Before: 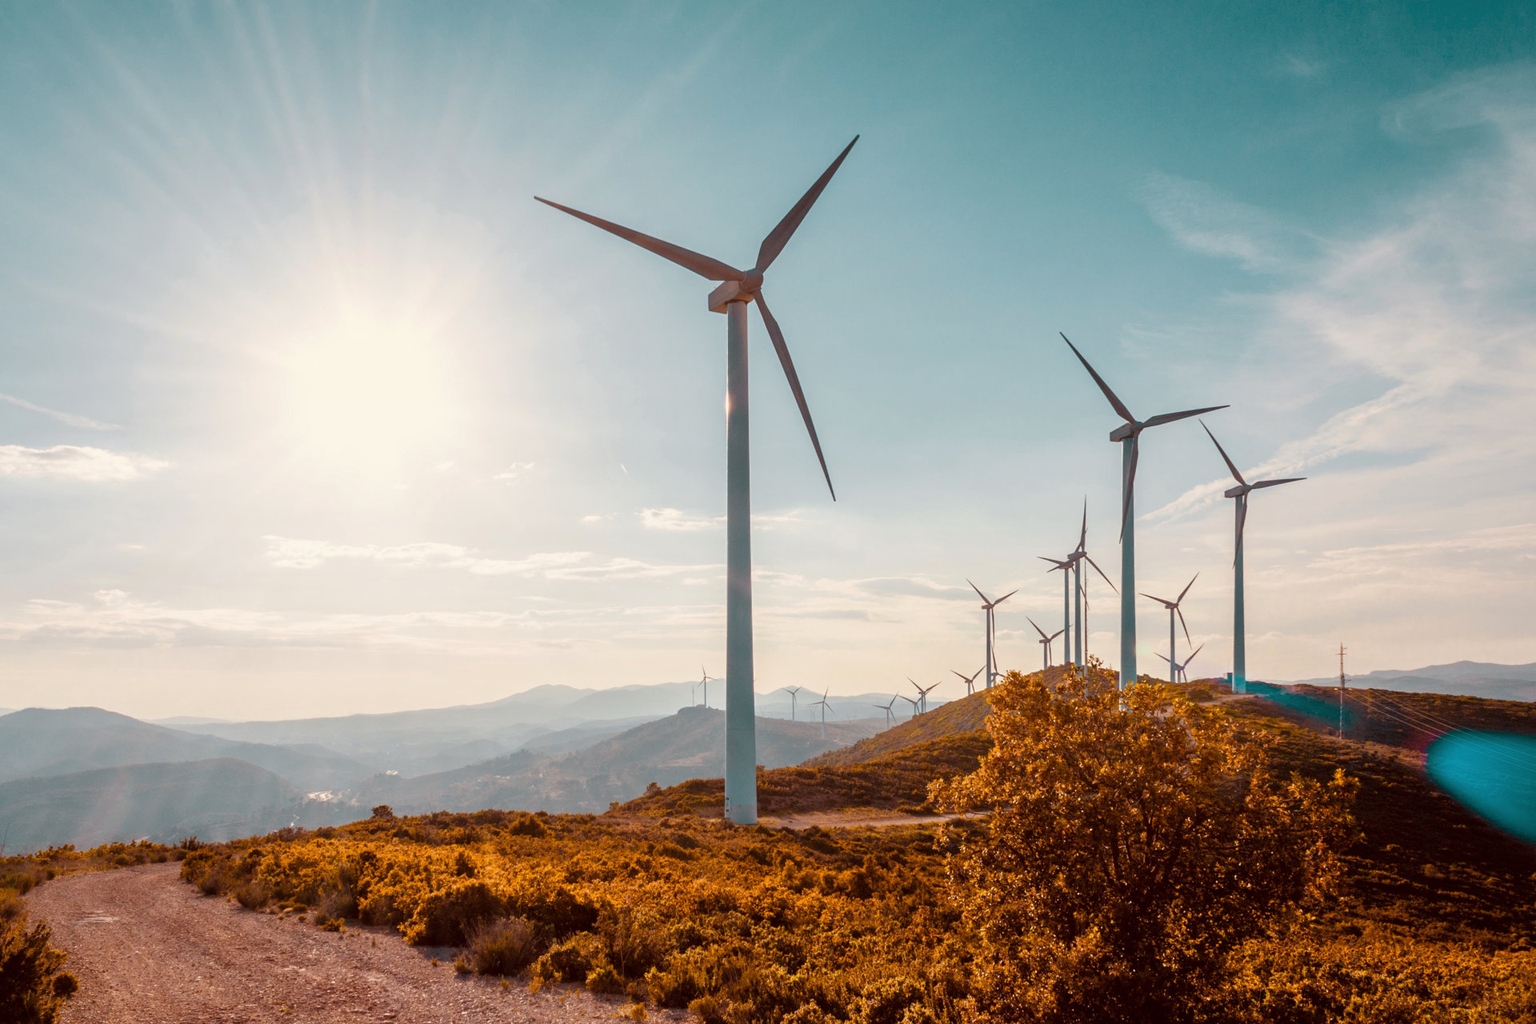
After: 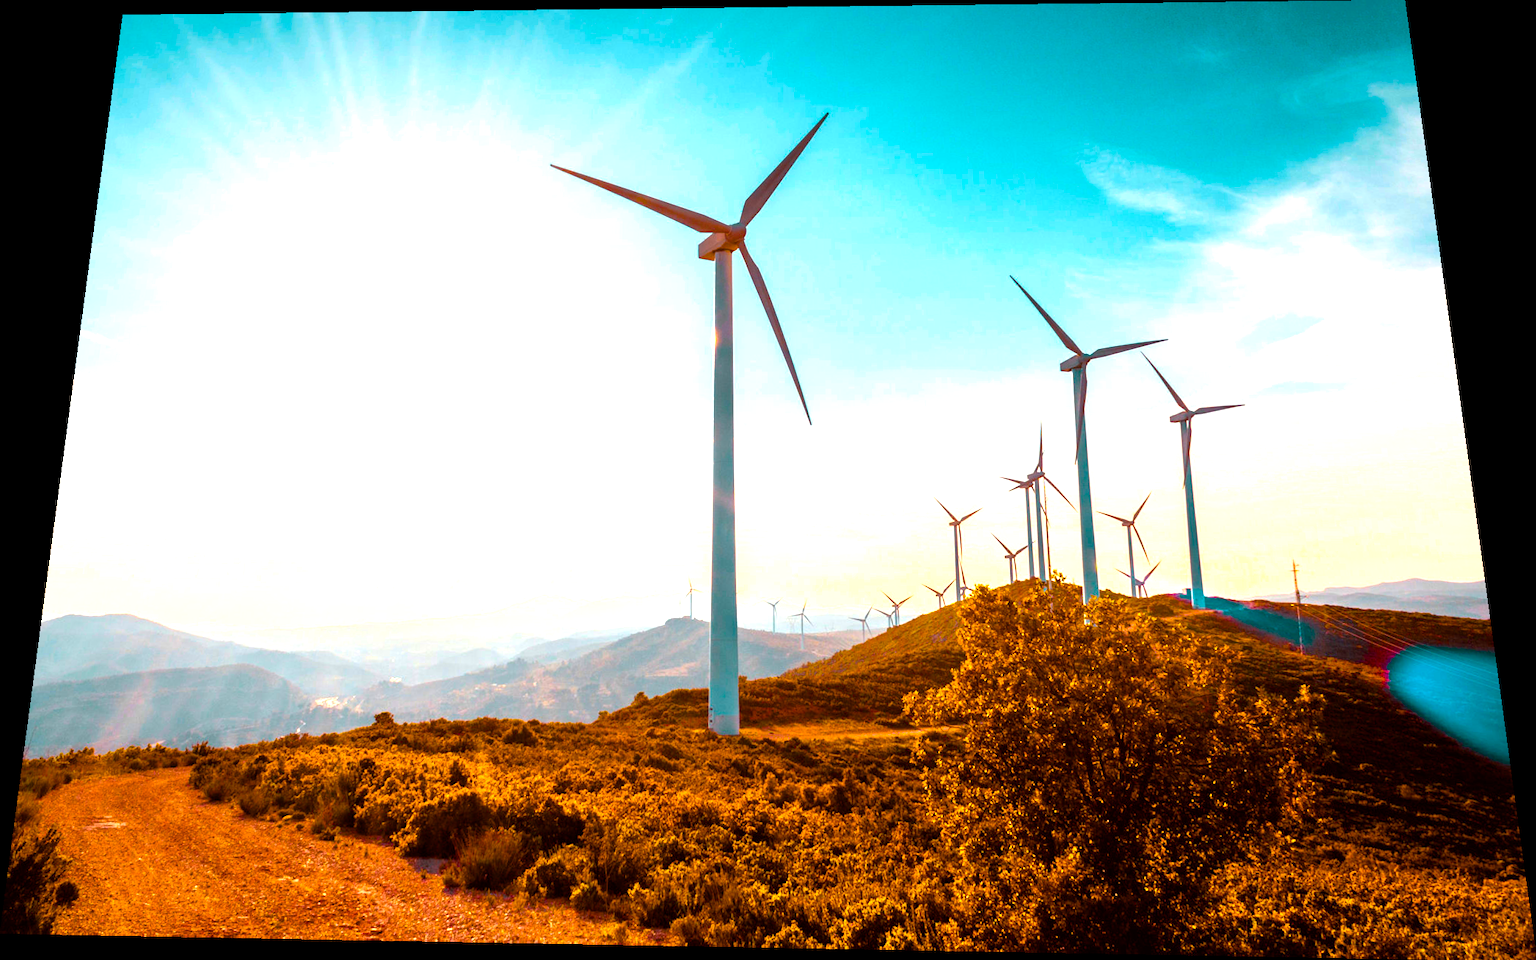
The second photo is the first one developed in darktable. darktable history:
color balance rgb: linear chroma grading › global chroma 20%, perceptual saturation grading › global saturation 65%, perceptual saturation grading › highlights 50%, perceptual saturation grading › shadows 30%, perceptual brilliance grading › global brilliance 12%, perceptual brilliance grading › highlights 15%, global vibrance 20%
levels: levels [0, 0.476, 0.951]
tone equalizer: on, module defaults
rotate and perspective: rotation 0.128°, lens shift (vertical) -0.181, lens shift (horizontal) -0.044, shear 0.001, automatic cropping off
